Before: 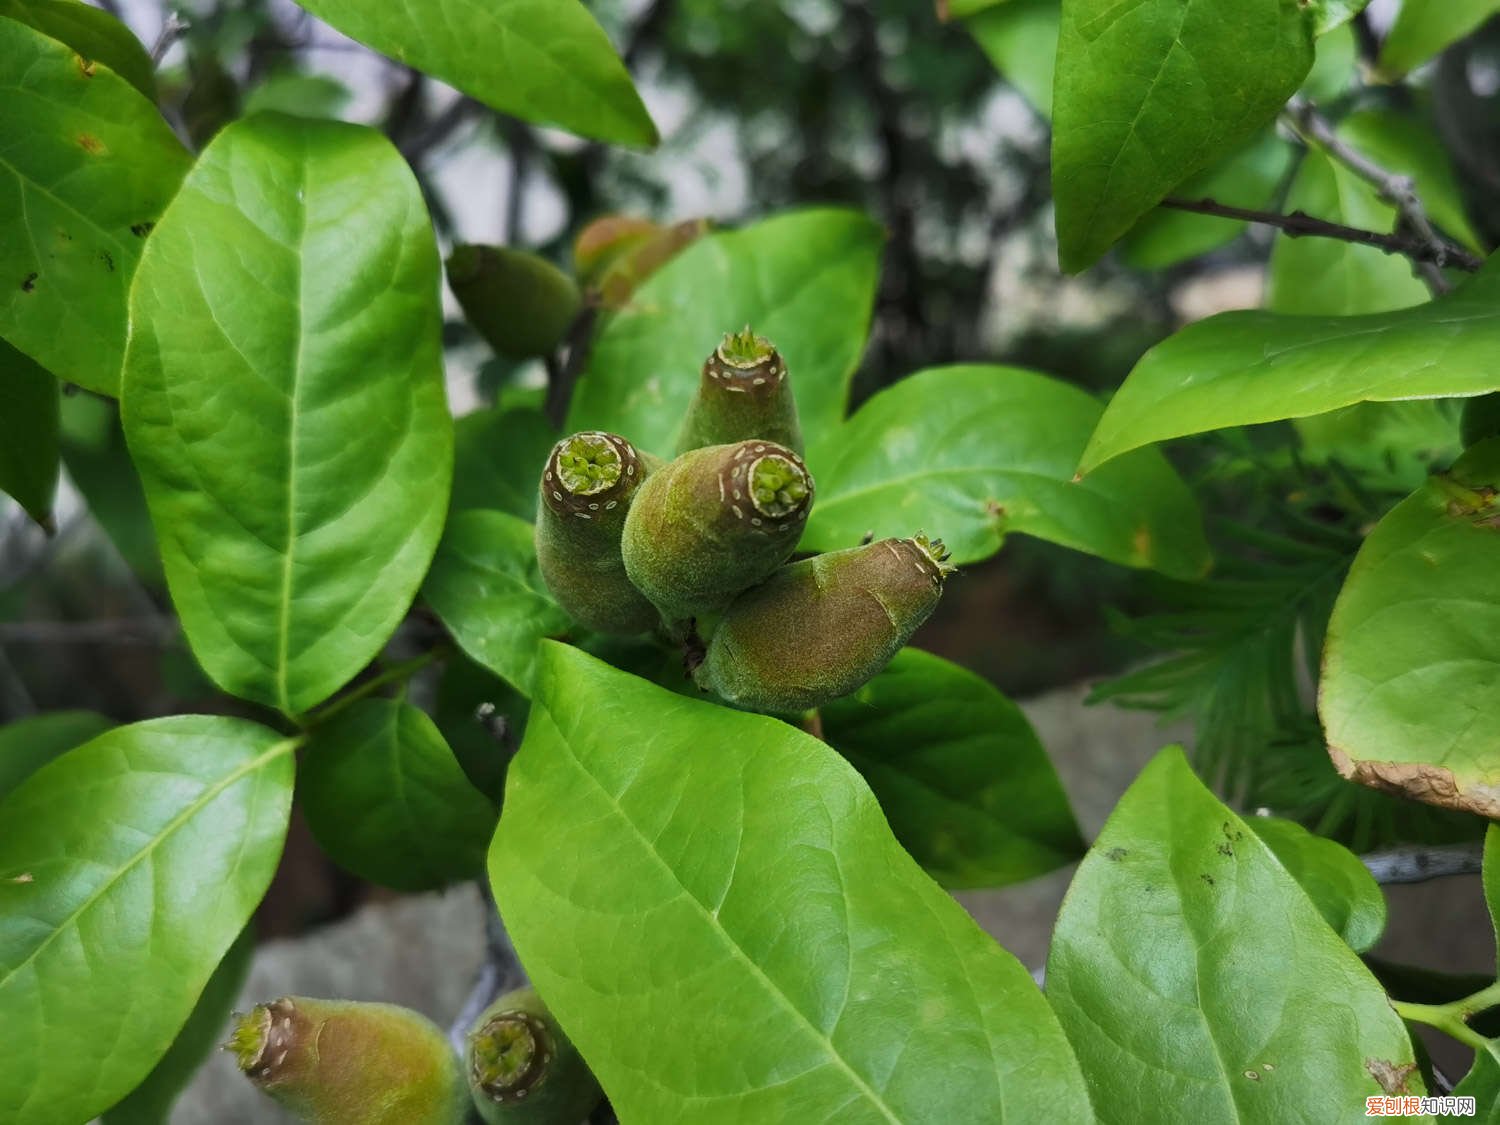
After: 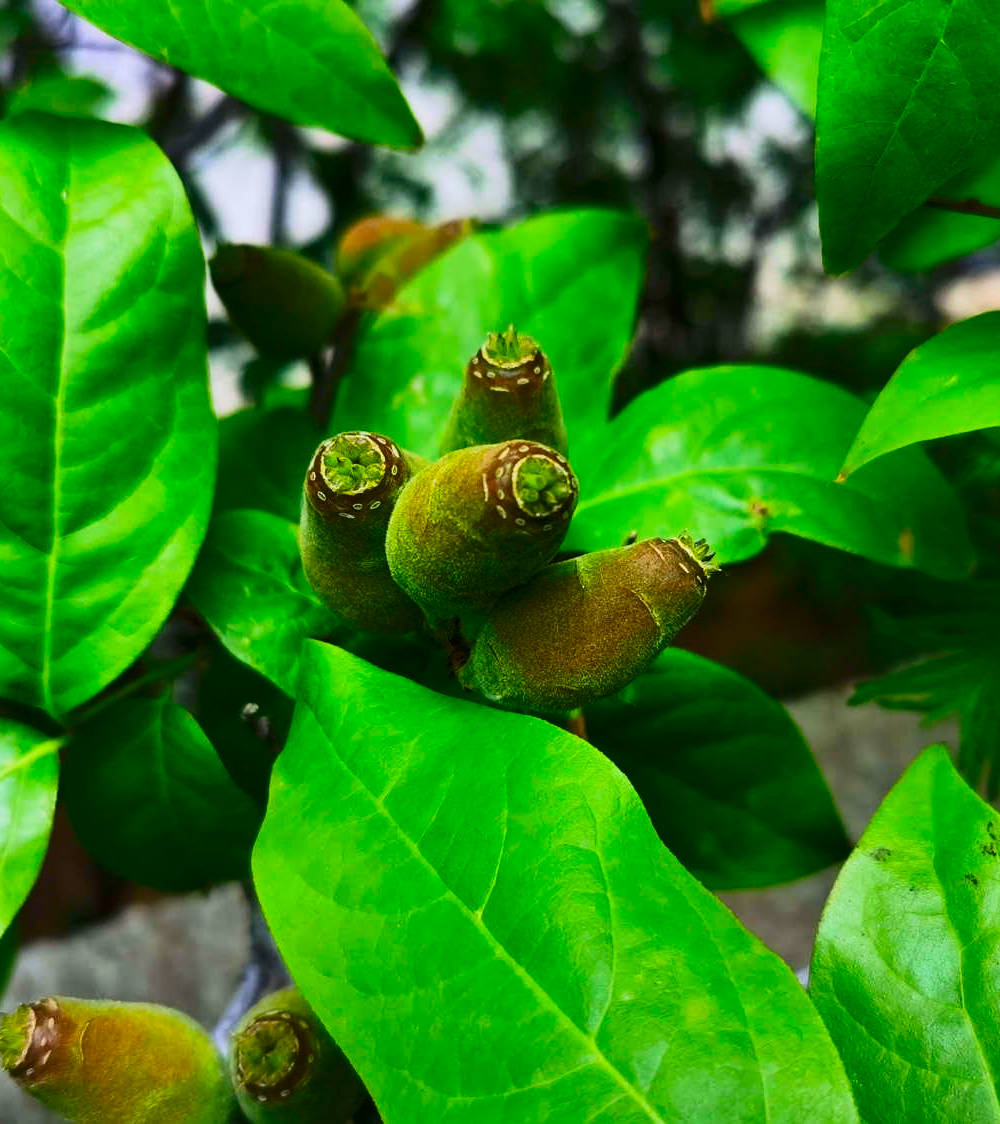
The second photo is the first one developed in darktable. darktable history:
crop and rotate: left 15.754%, right 17.579%
vibrance: vibrance 10%
contrast brightness saturation: contrast 0.26, brightness 0.02, saturation 0.87
